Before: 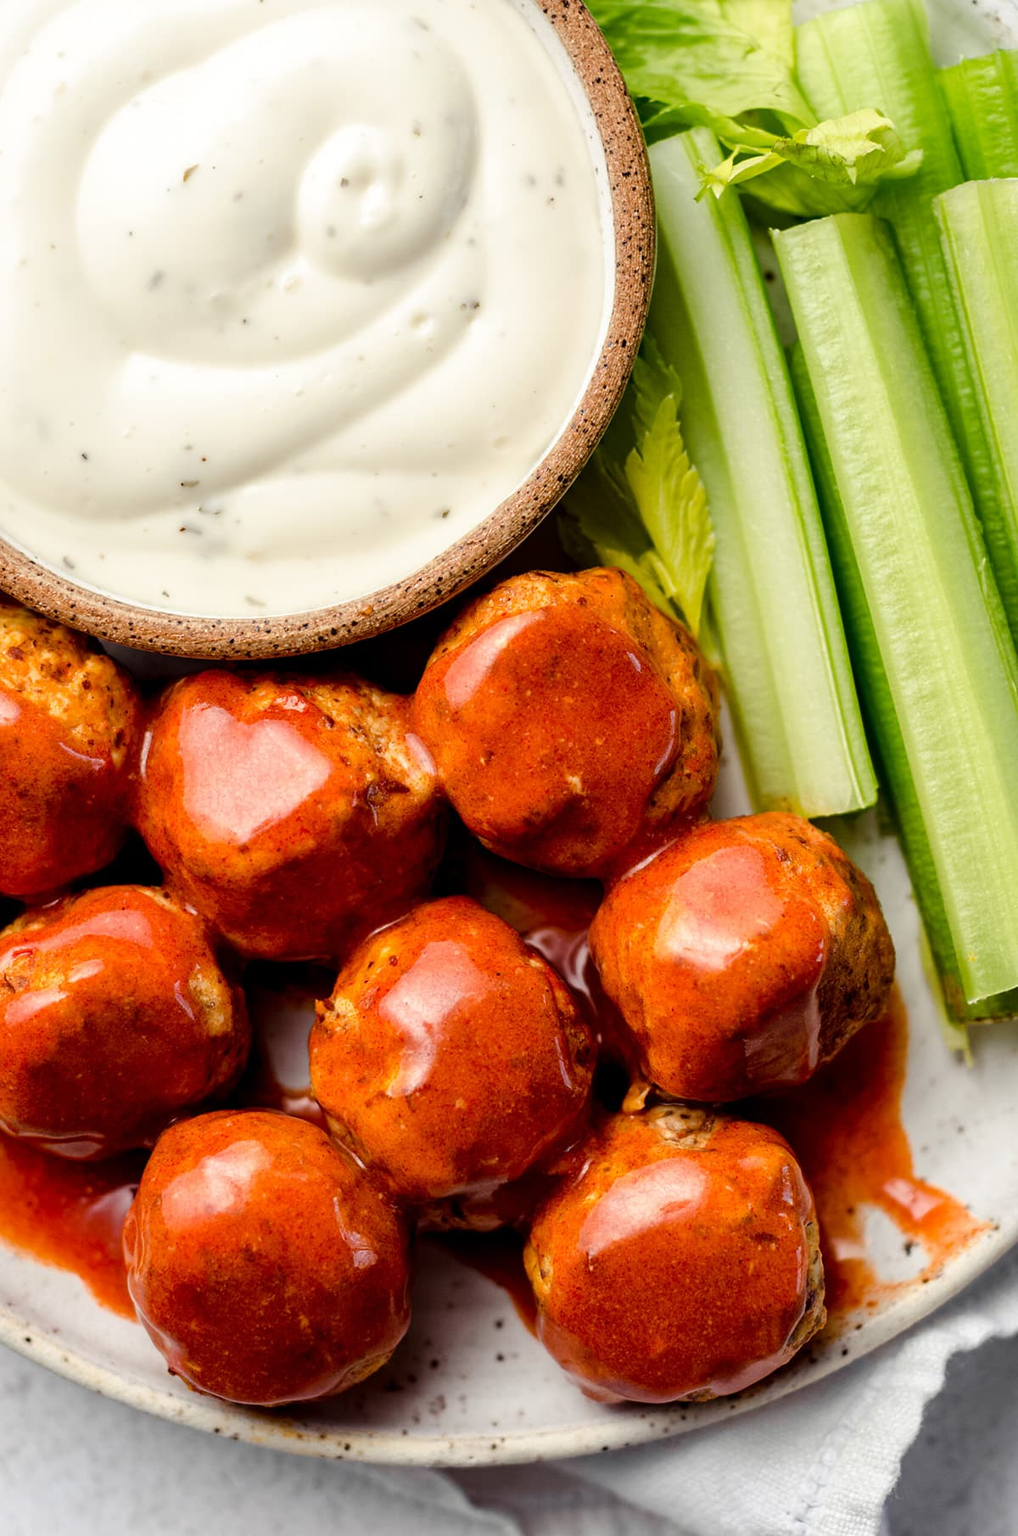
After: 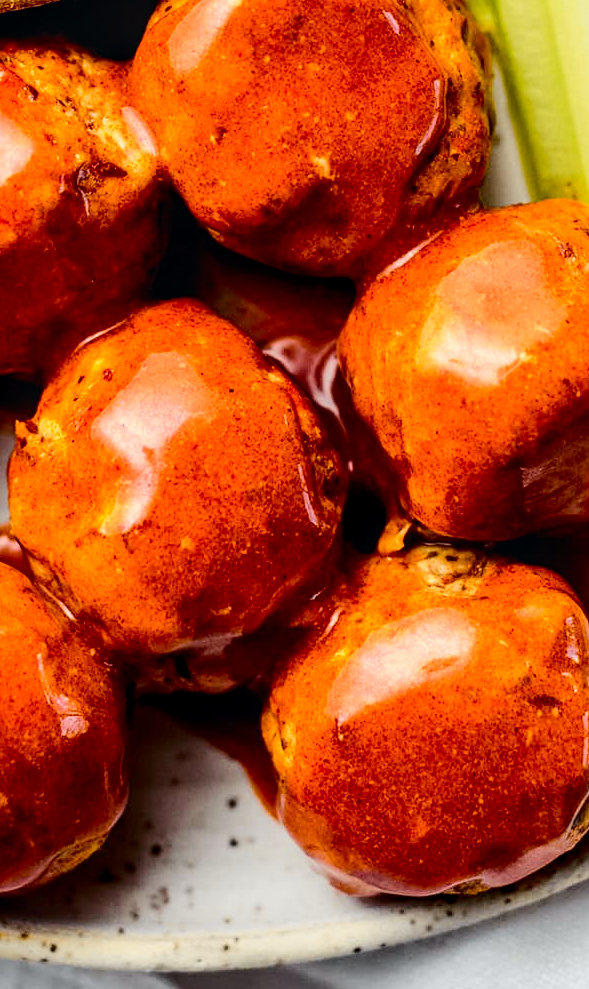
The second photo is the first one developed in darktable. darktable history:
crop: left 29.675%, top 41.894%, right 21.171%, bottom 3.491%
sharpen: amount 0.216
tone curve: curves: ch0 [(0, 0) (0.11, 0.081) (0.256, 0.259) (0.398, 0.475) (0.498, 0.611) (0.65, 0.757) (0.835, 0.883) (1, 0.961)]; ch1 [(0, 0) (0.346, 0.307) (0.408, 0.369) (0.453, 0.457) (0.482, 0.479) (0.502, 0.498) (0.521, 0.51) (0.553, 0.554) (0.618, 0.65) (0.693, 0.727) (1, 1)]; ch2 [(0, 0) (0.358, 0.362) (0.434, 0.46) (0.485, 0.494) (0.5, 0.494) (0.511, 0.508) (0.537, 0.55) (0.579, 0.599) (0.621, 0.693) (1, 1)], color space Lab, independent channels, preserve colors none
local contrast: on, module defaults
